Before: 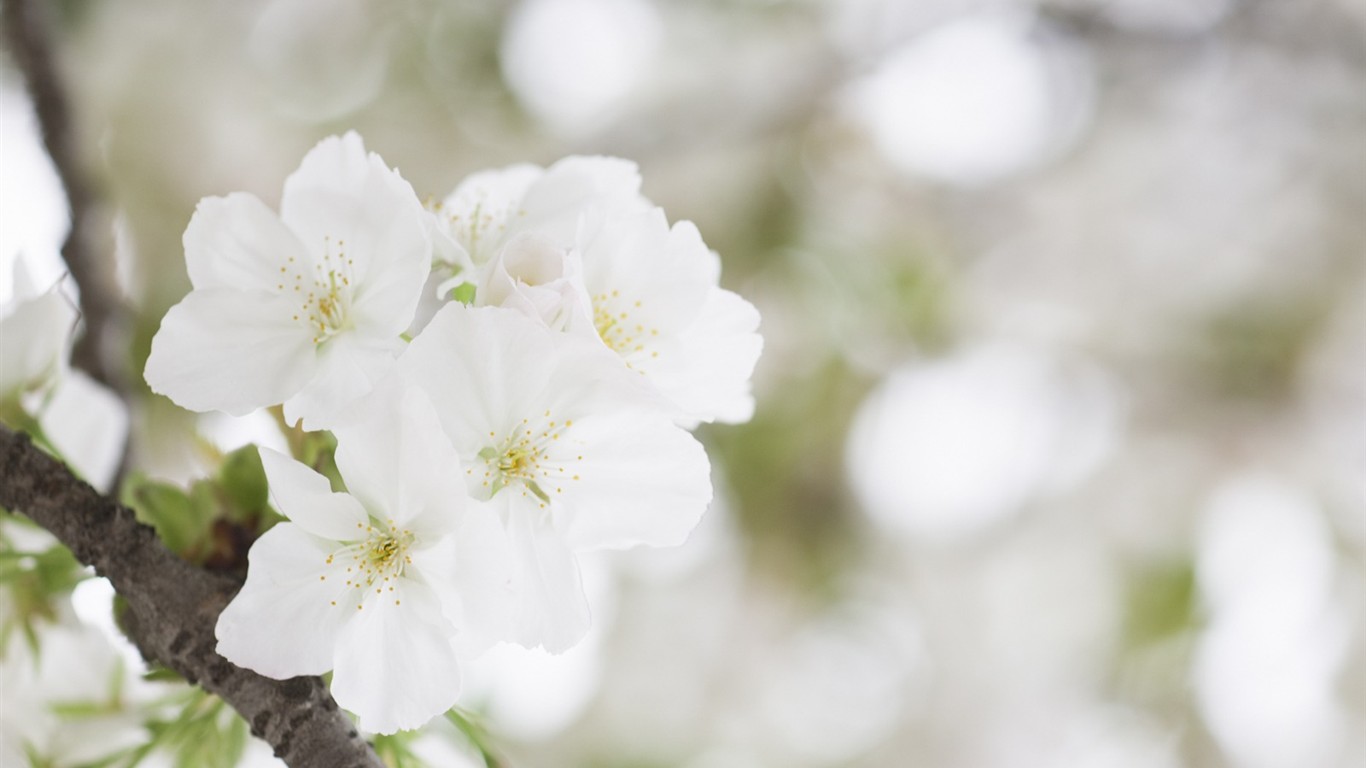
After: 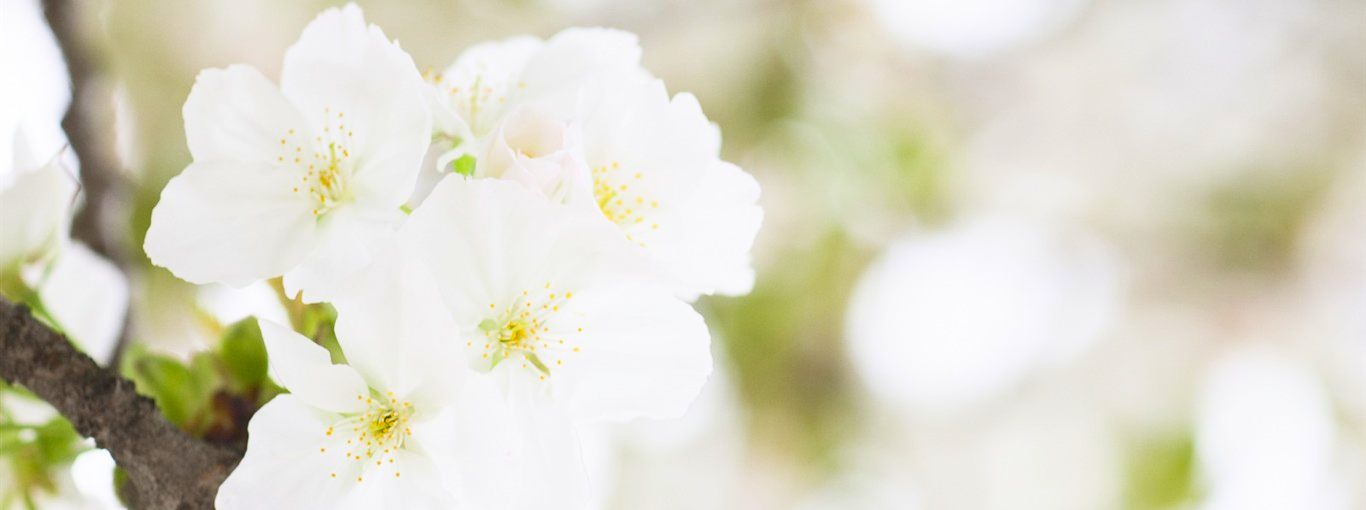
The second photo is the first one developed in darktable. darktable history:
contrast brightness saturation: contrast 0.197, brightness 0.163, saturation 0.22
crop: top 16.762%, bottom 16.758%
color balance rgb: power › hue 73.87°, perceptual saturation grading › global saturation 25.669%
